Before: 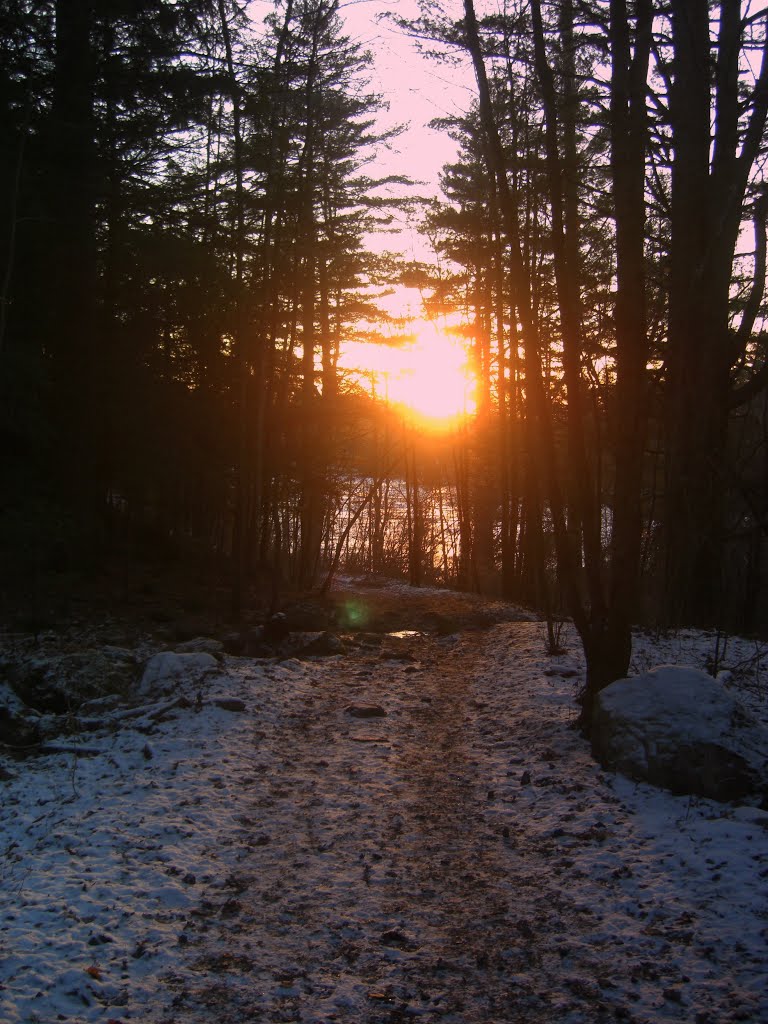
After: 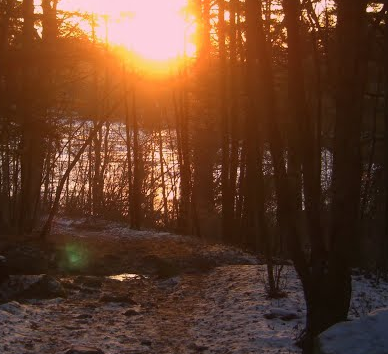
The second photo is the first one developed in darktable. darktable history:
crop: left 36.465%, top 34.894%, right 12.995%, bottom 30.476%
